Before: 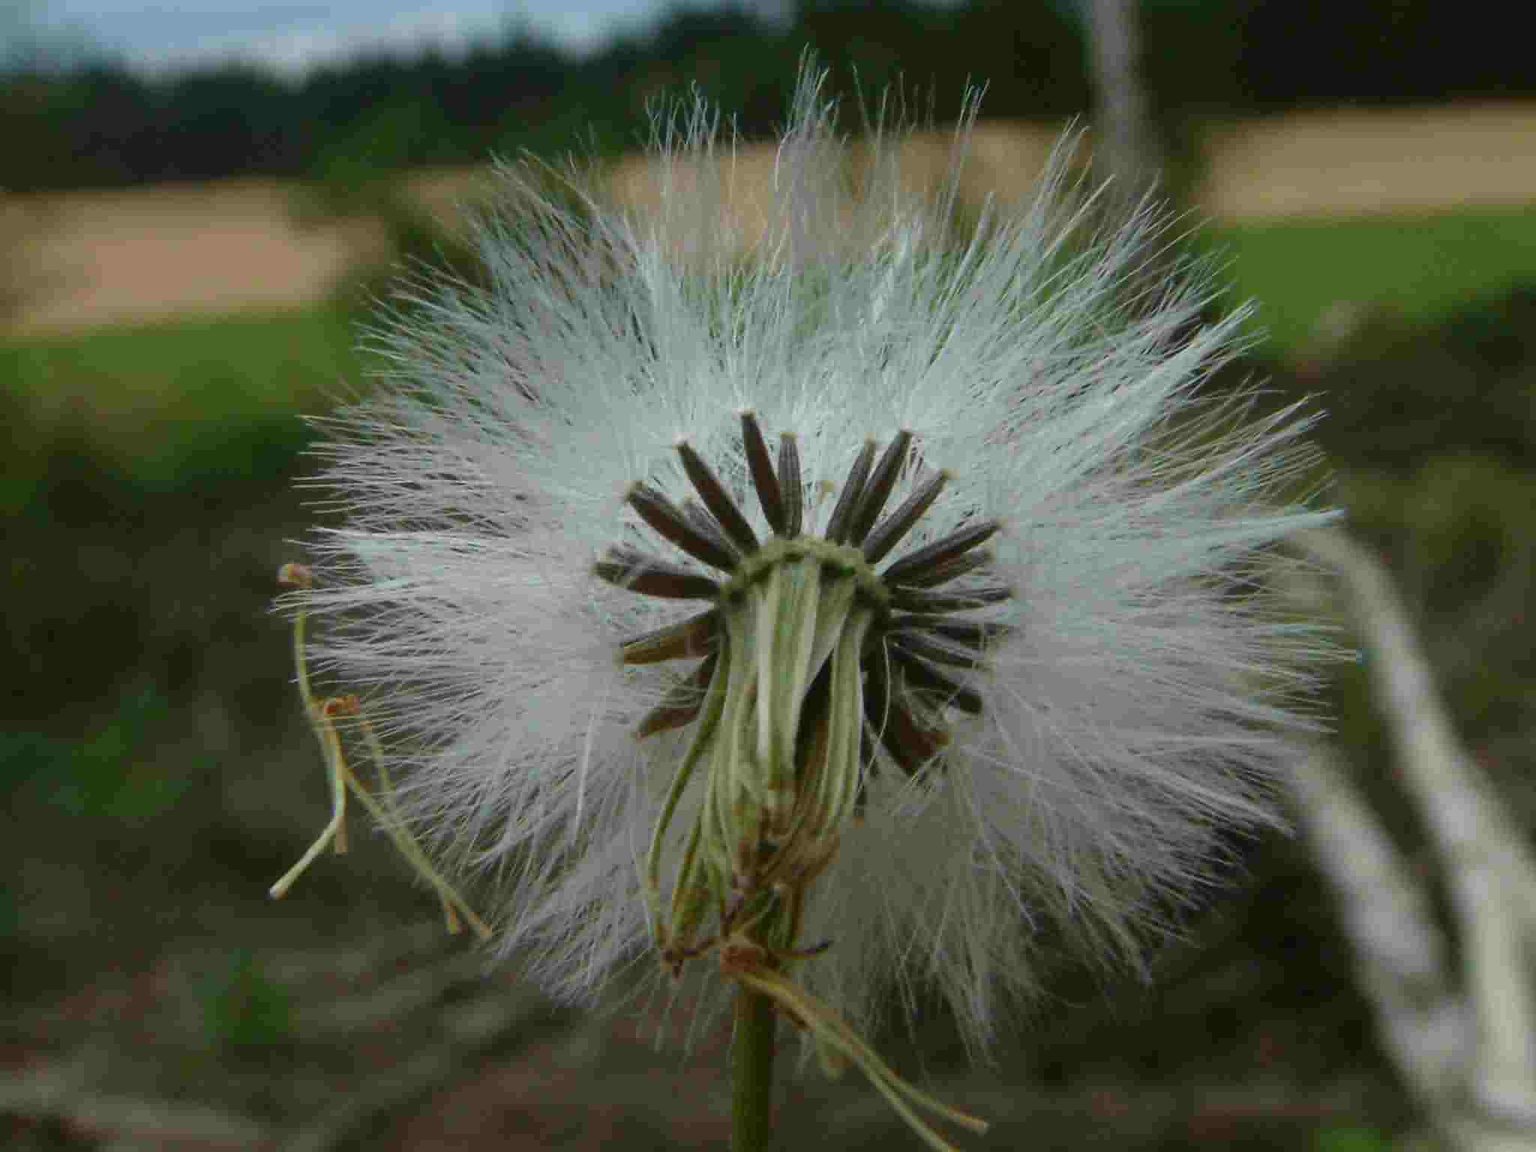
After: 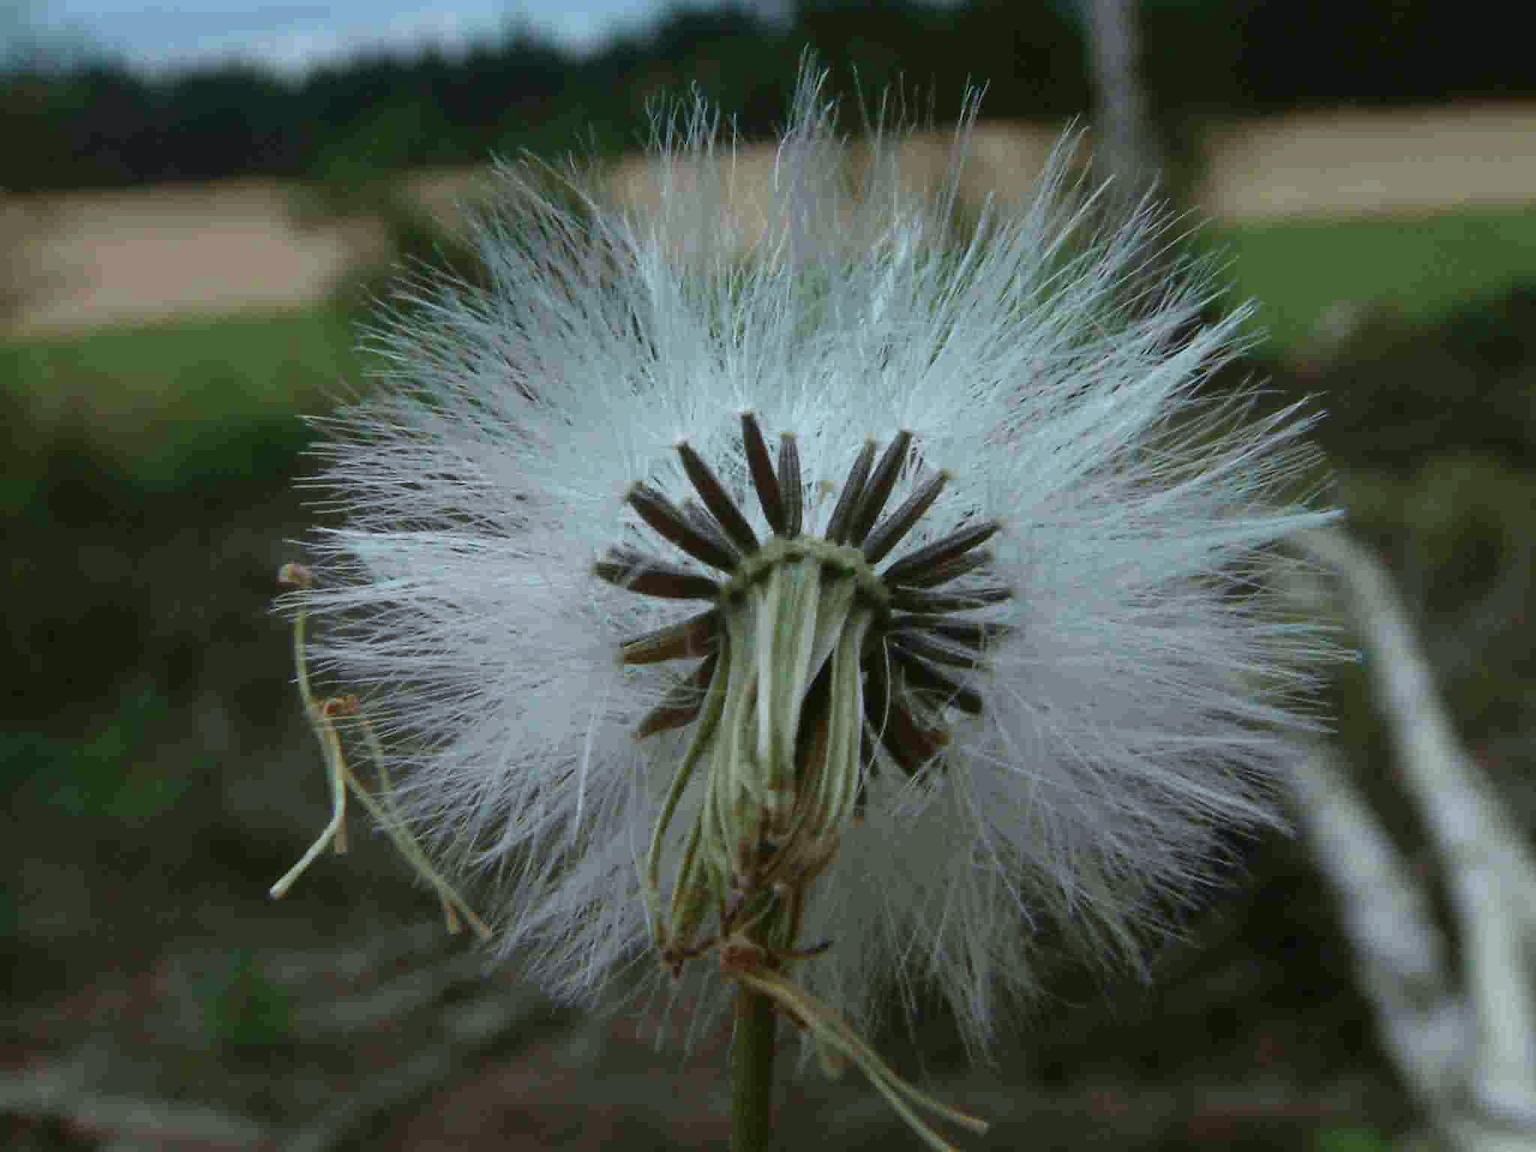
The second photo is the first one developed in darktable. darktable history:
contrast brightness saturation: contrast 0.11, saturation -0.17
color correction: highlights a* -4.18, highlights b* -10.81
